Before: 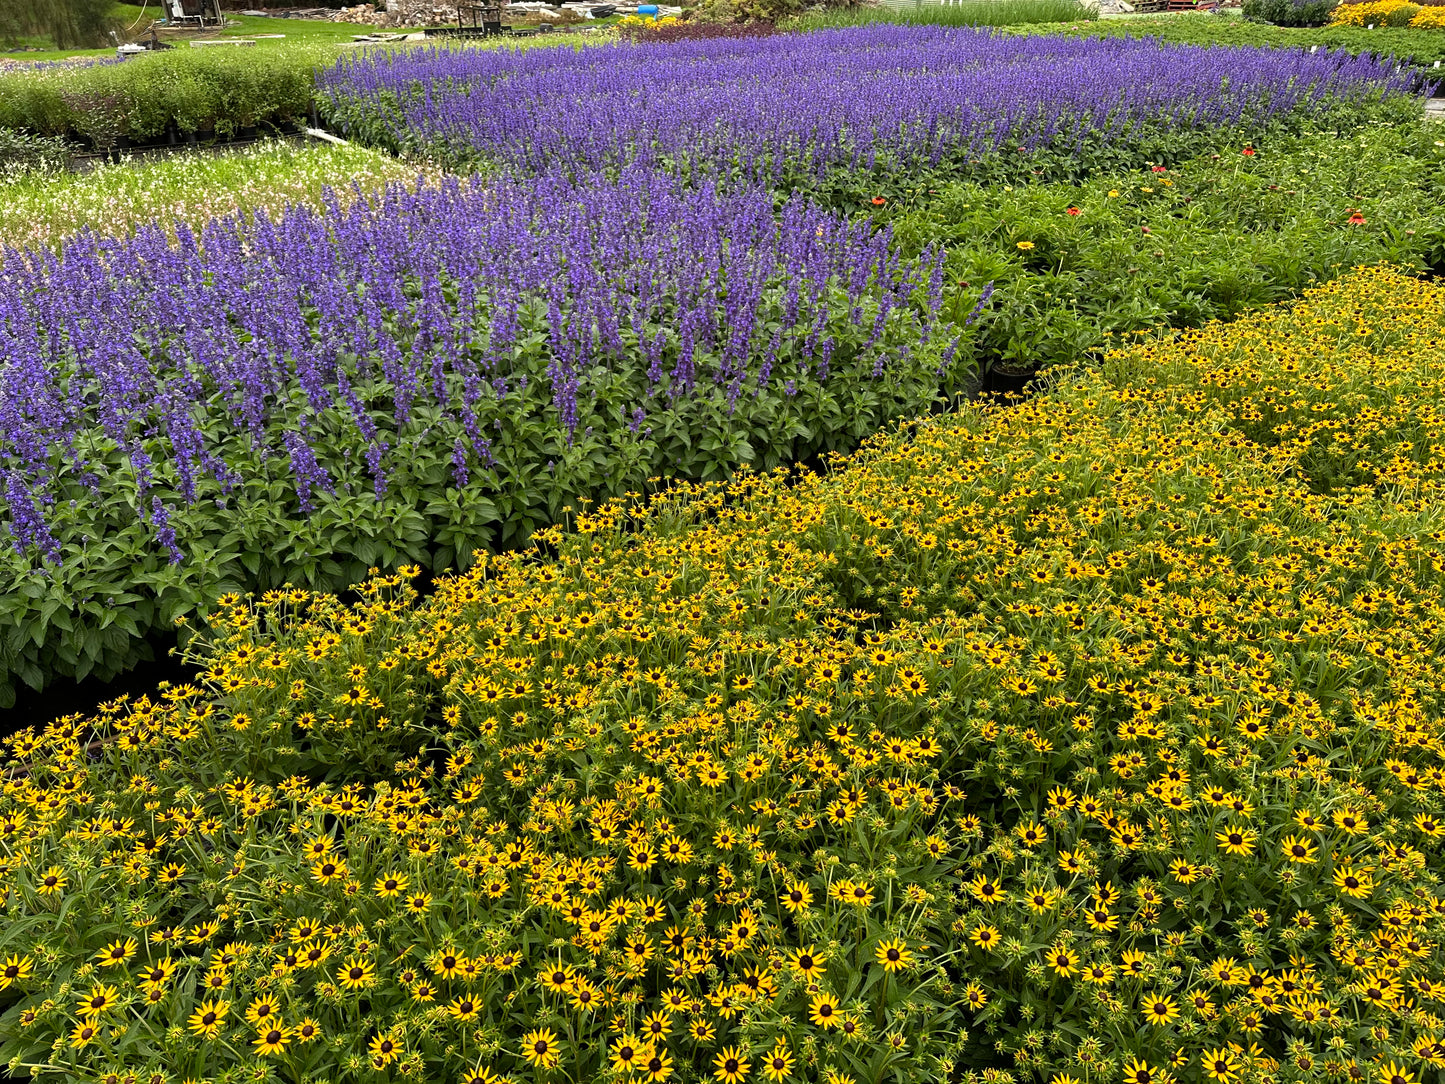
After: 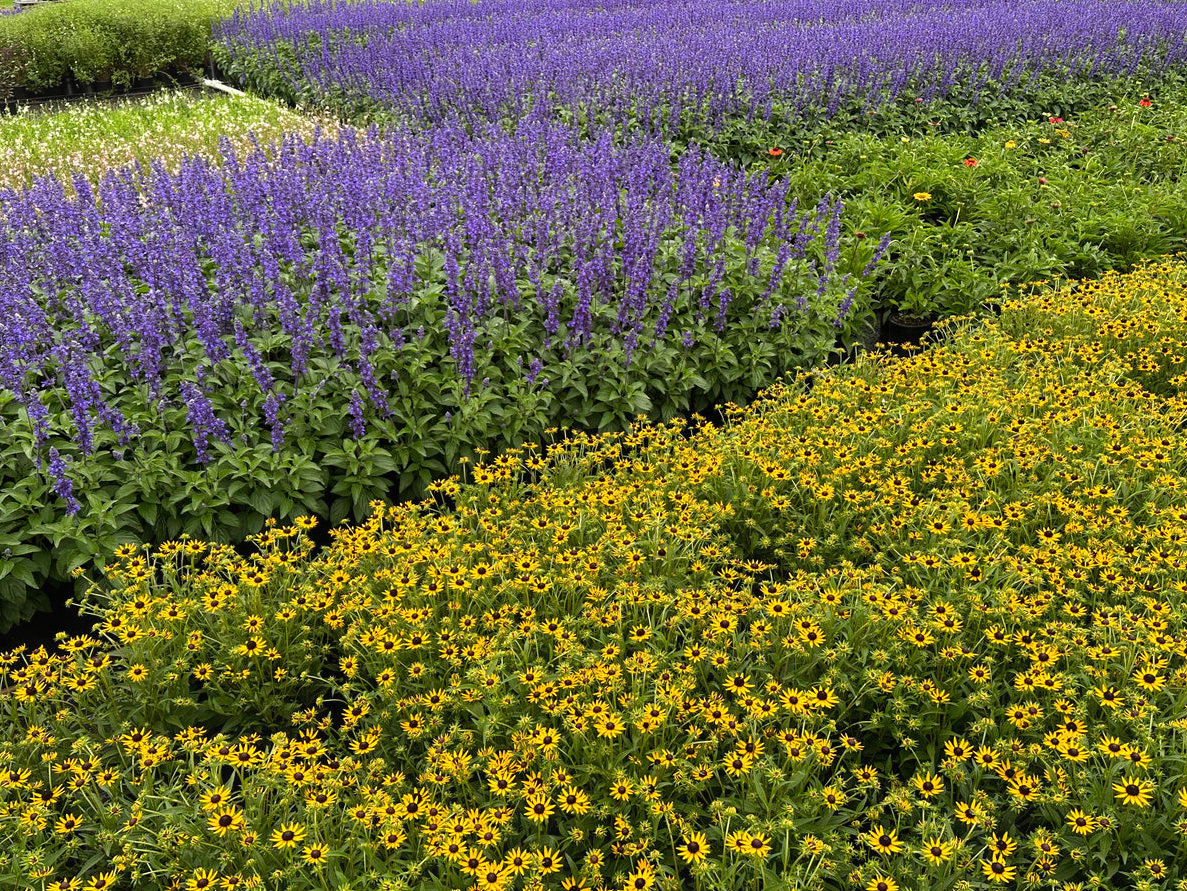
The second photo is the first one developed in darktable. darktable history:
crop and rotate: left 7.196%, top 4.574%, right 10.605%, bottom 13.178%
bloom: size 9%, threshold 100%, strength 7%
